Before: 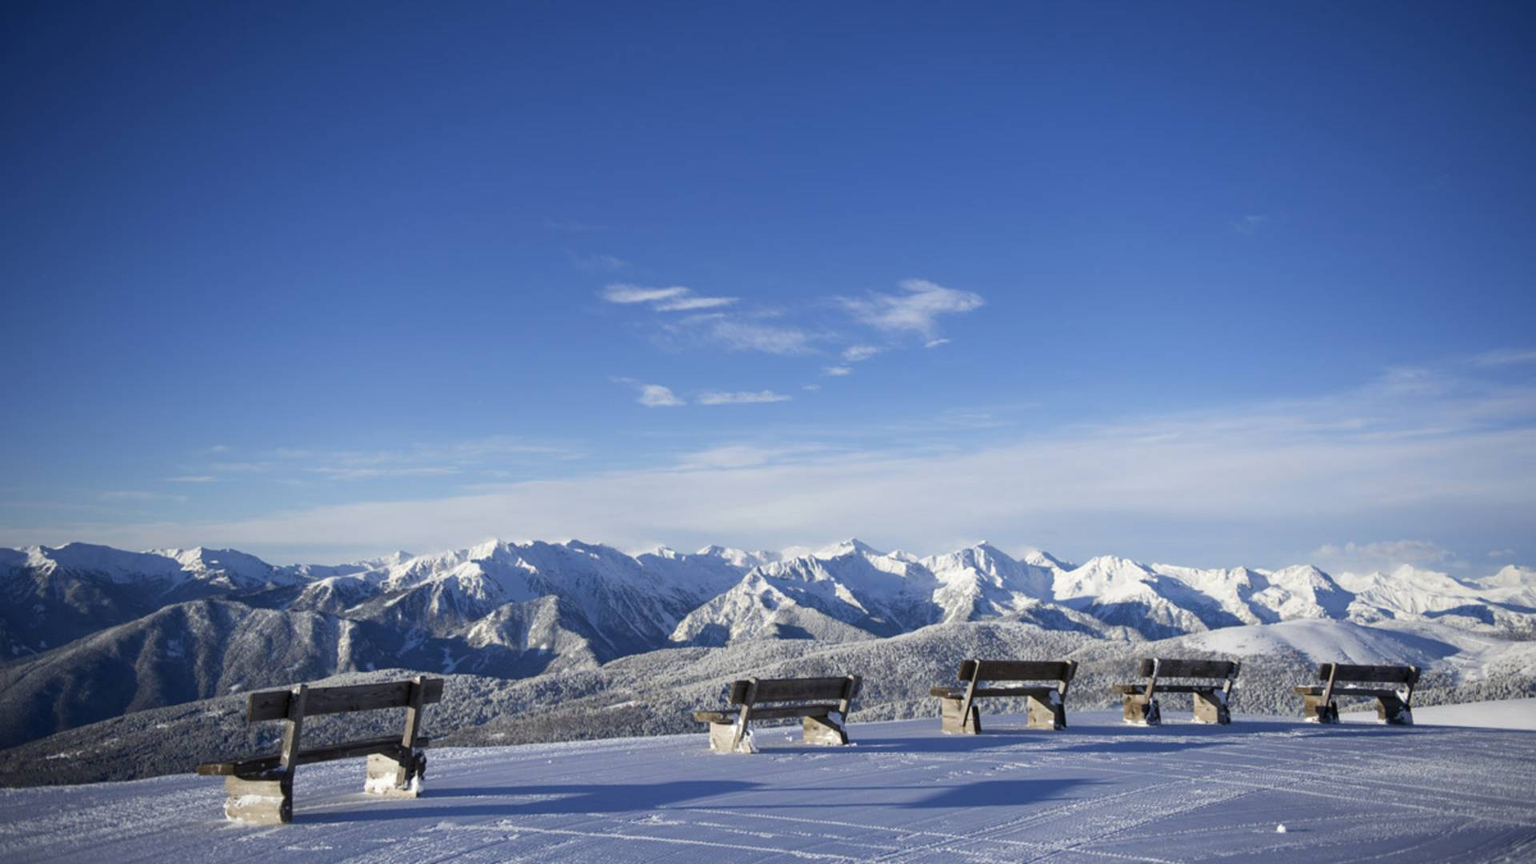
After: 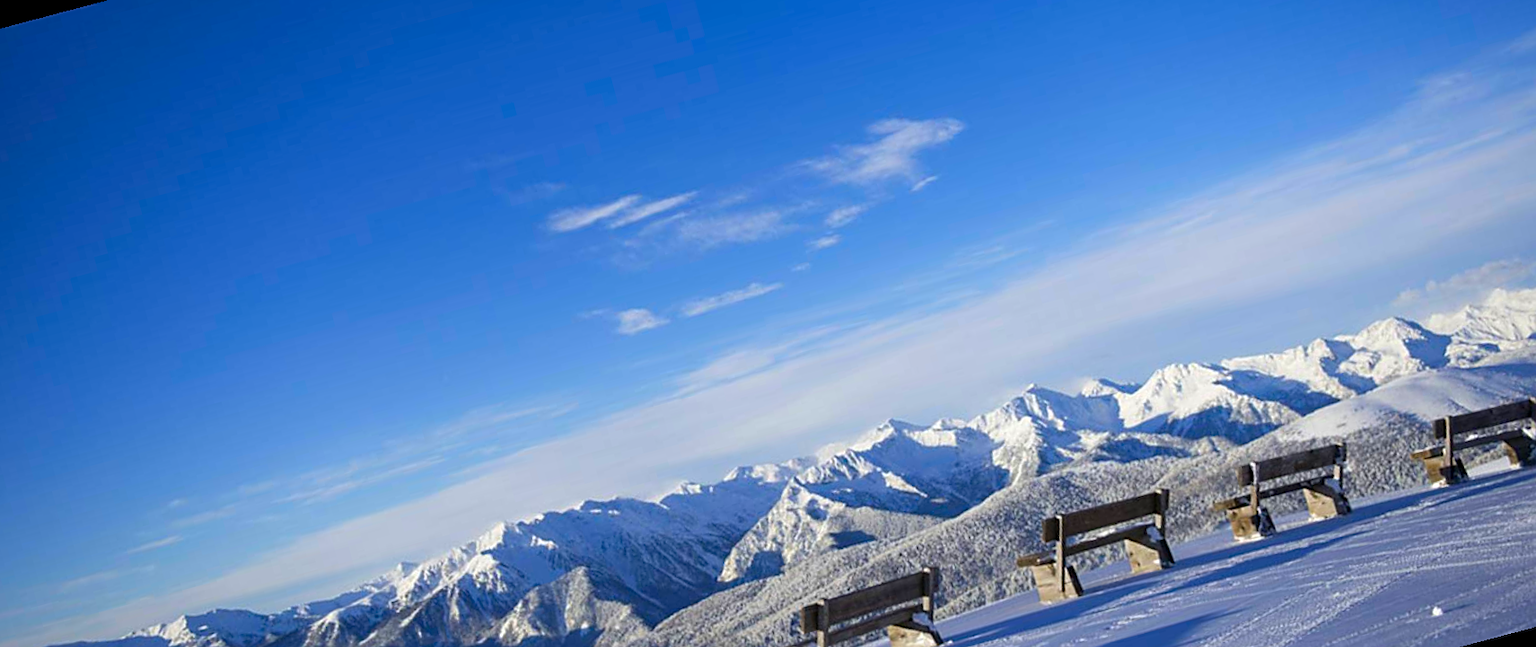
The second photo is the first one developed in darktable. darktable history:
shadows and highlights: shadows 30.86, highlights 0, soften with gaussian
crop and rotate: top 2.479%, bottom 3.018%
sharpen: on, module defaults
exposure: compensate highlight preservation false
rotate and perspective: rotation -14.8°, crop left 0.1, crop right 0.903, crop top 0.25, crop bottom 0.748
color balance rgb: linear chroma grading › global chroma 13.3%, global vibrance 41.49%
